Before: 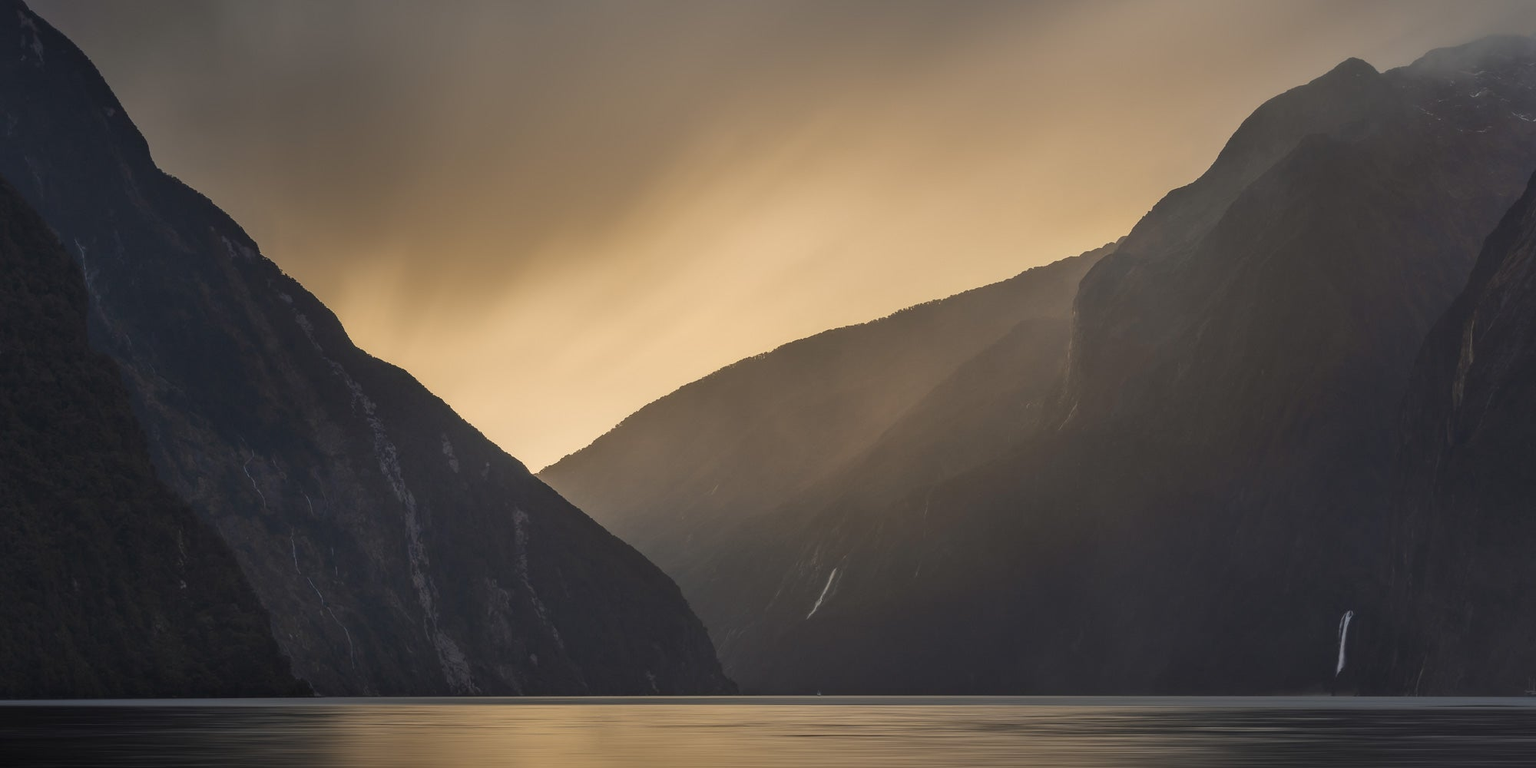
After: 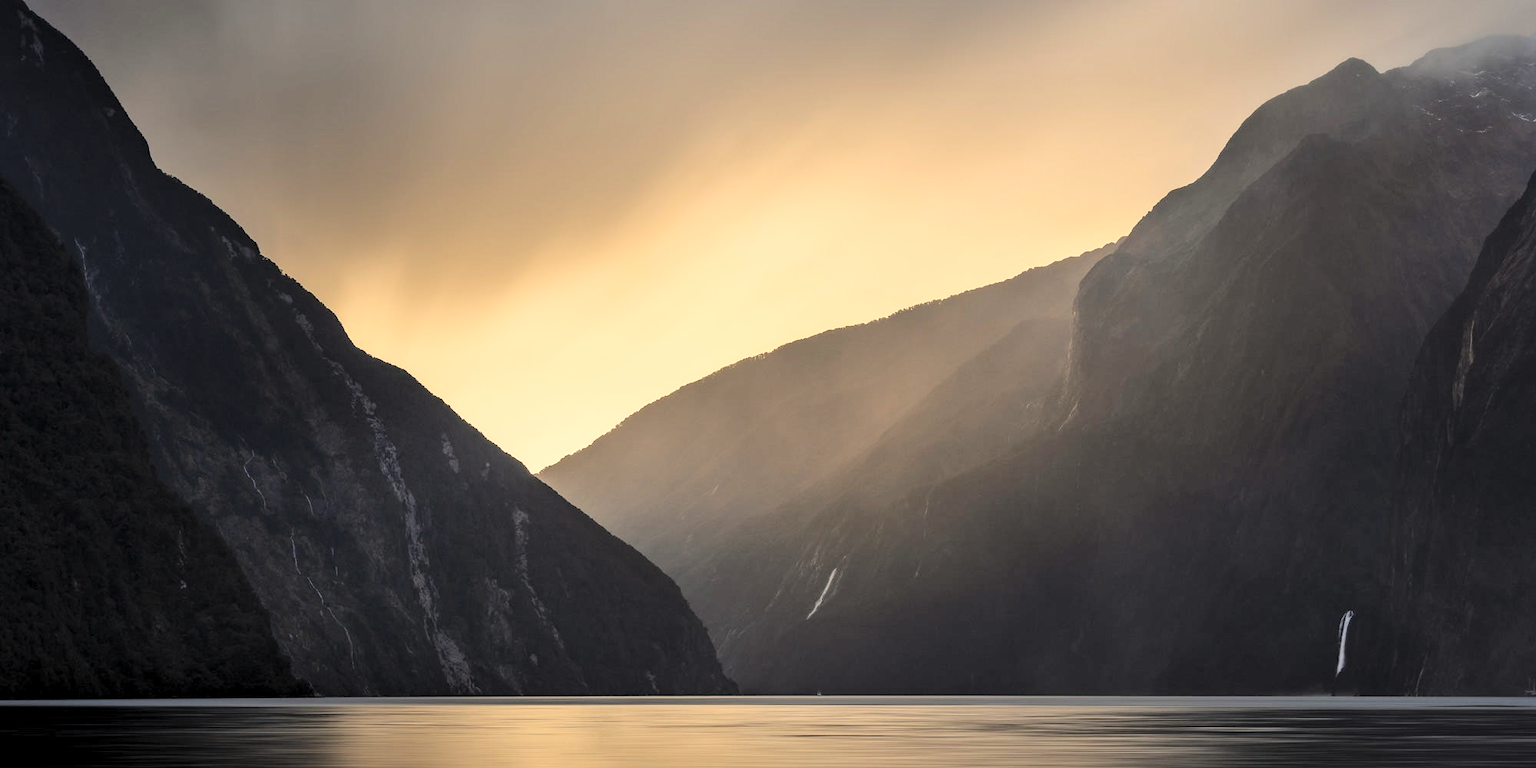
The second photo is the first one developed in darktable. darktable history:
levels: levels [0.073, 0.497, 0.972]
base curve: curves: ch0 [(0, 0) (0.028, 0.03) (0.121, 0.232) (0.46, 0.748) (0.859, 0.968) (1, 1)]
